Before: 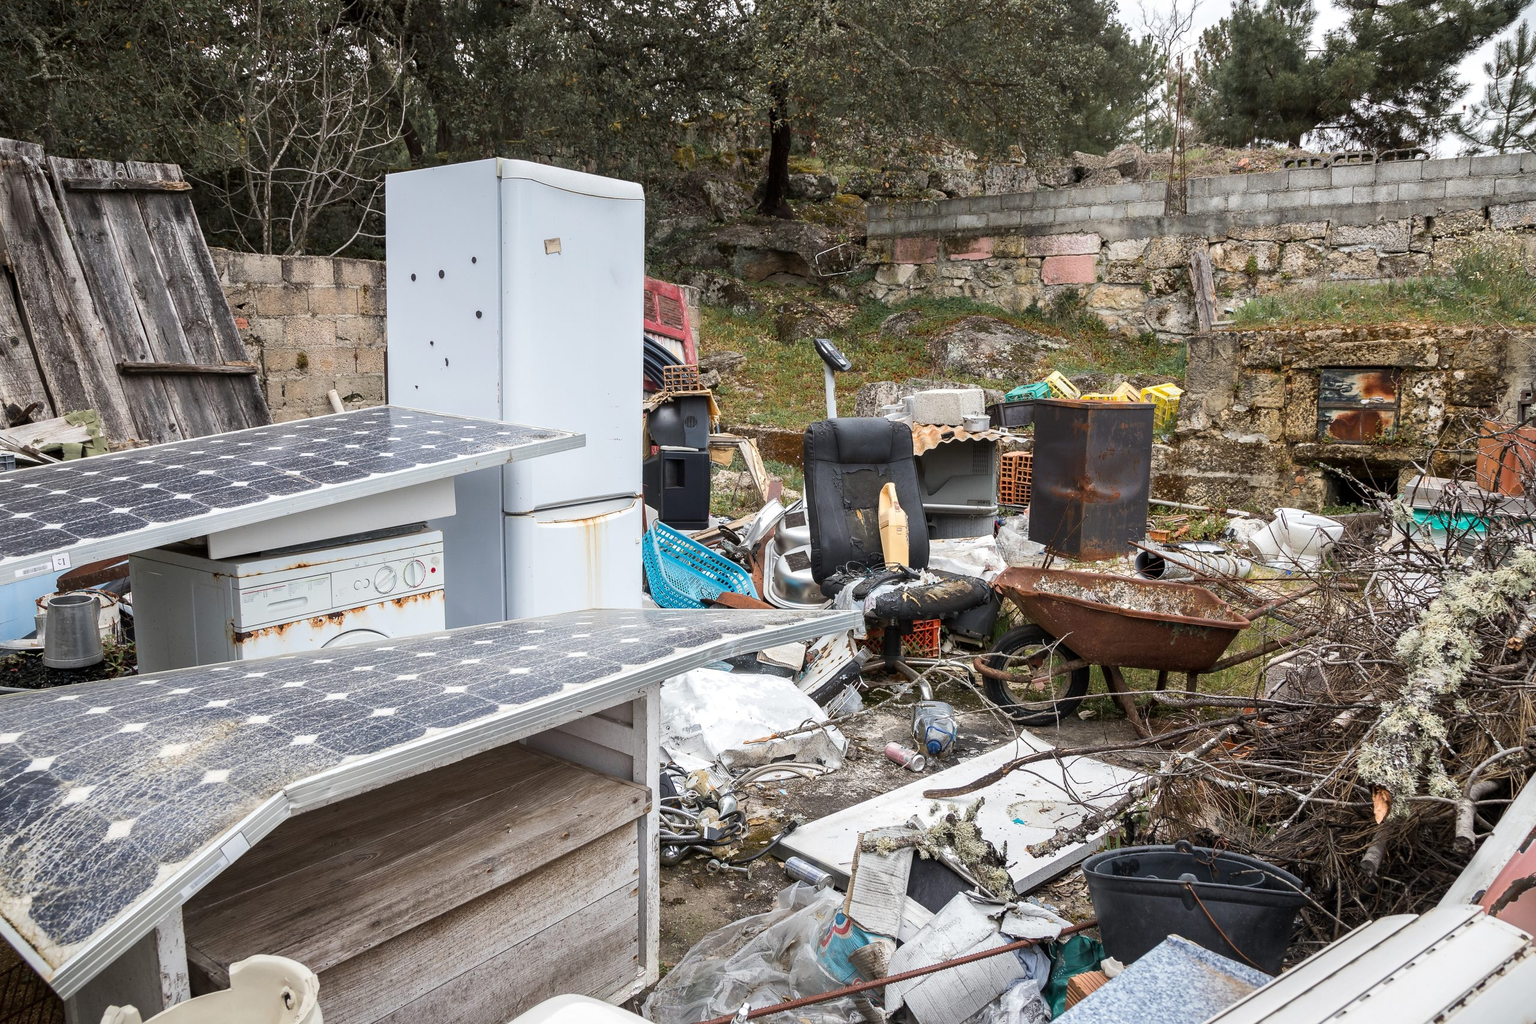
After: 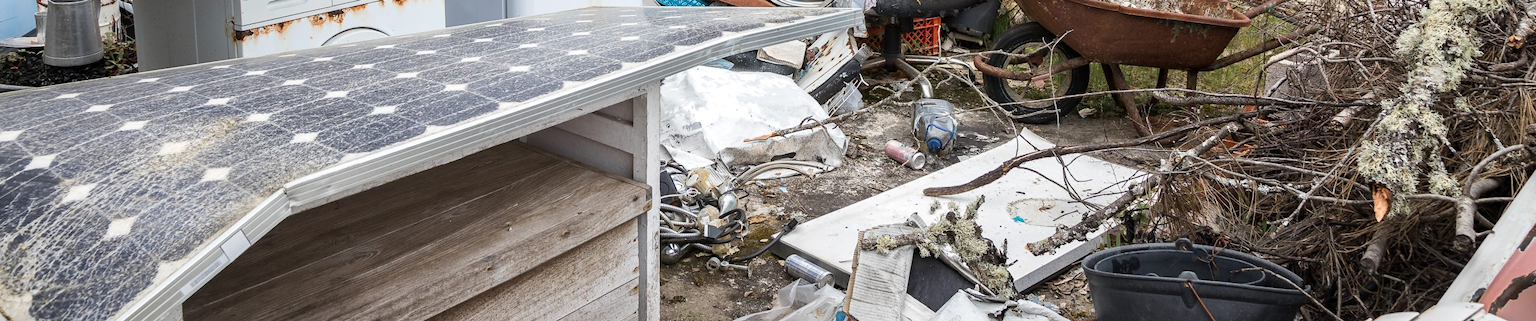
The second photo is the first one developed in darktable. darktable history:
crop and rotate: top 58.818%, bottom 9.751%
